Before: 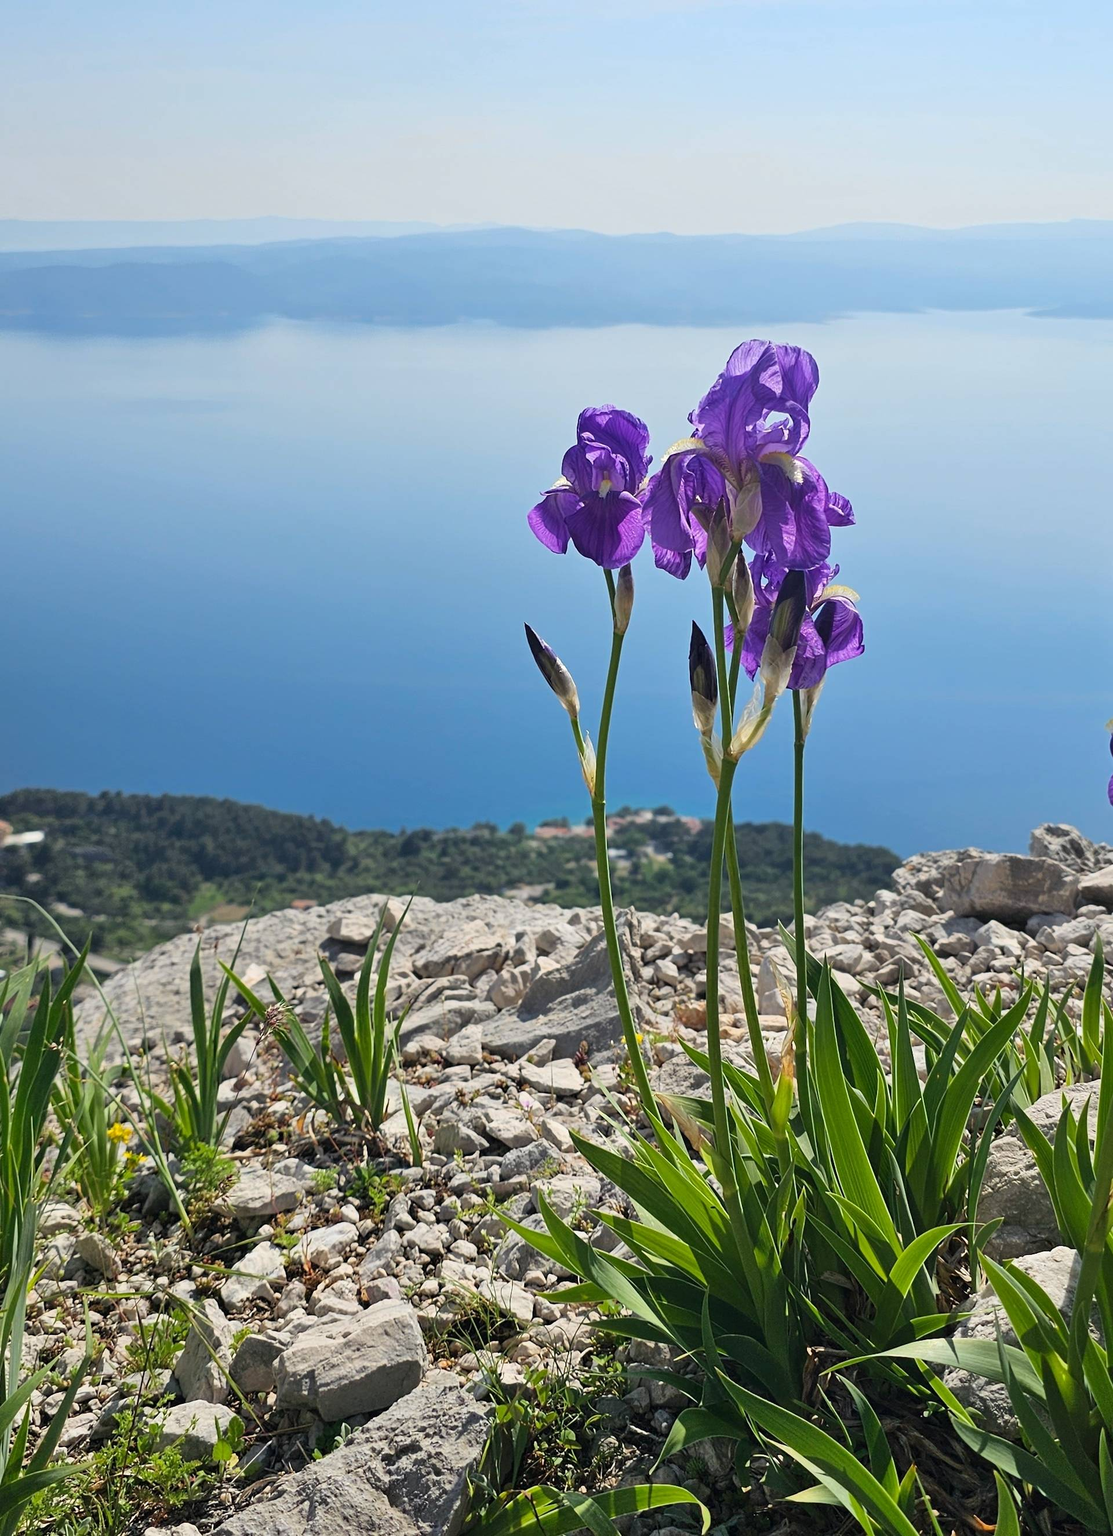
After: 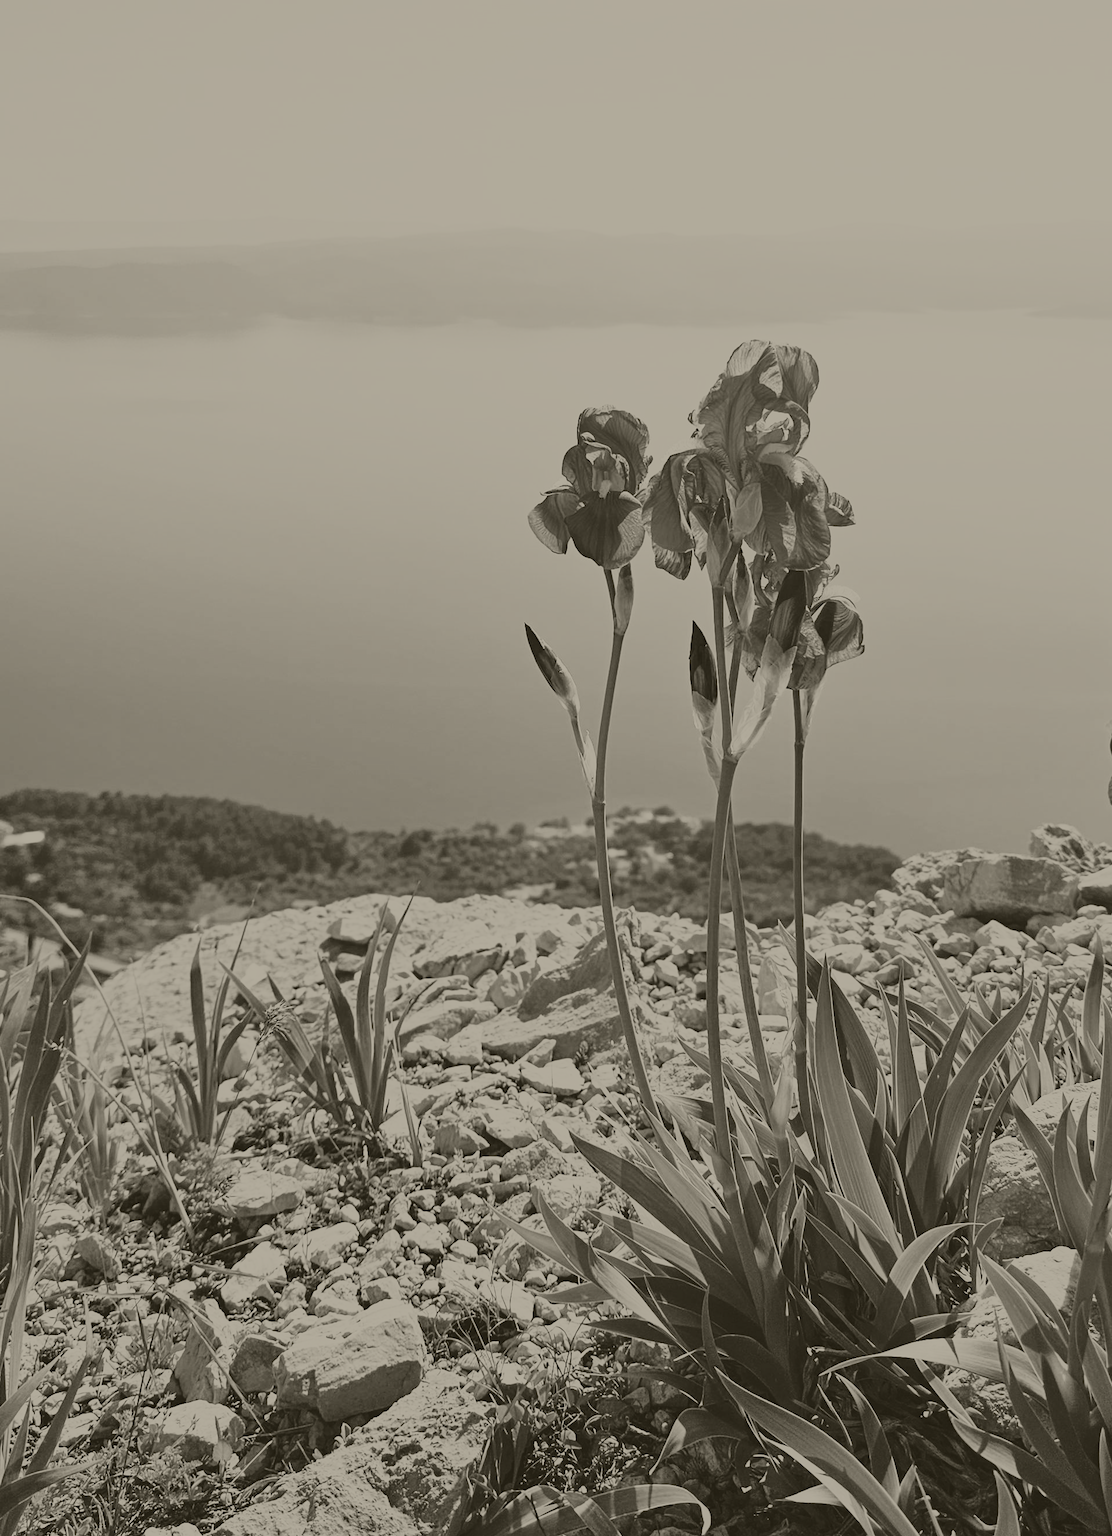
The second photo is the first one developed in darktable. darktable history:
base curve: curves: ch0 [(0, 0) (0.026, 0.03) (0.109, 0.232) (0.351, 0.748) (0.669, 0.968) (1, 1)], preserve colors none
colorize: hue 41.44°, saturation 22%, source mix 60%, lightness 10.61%
